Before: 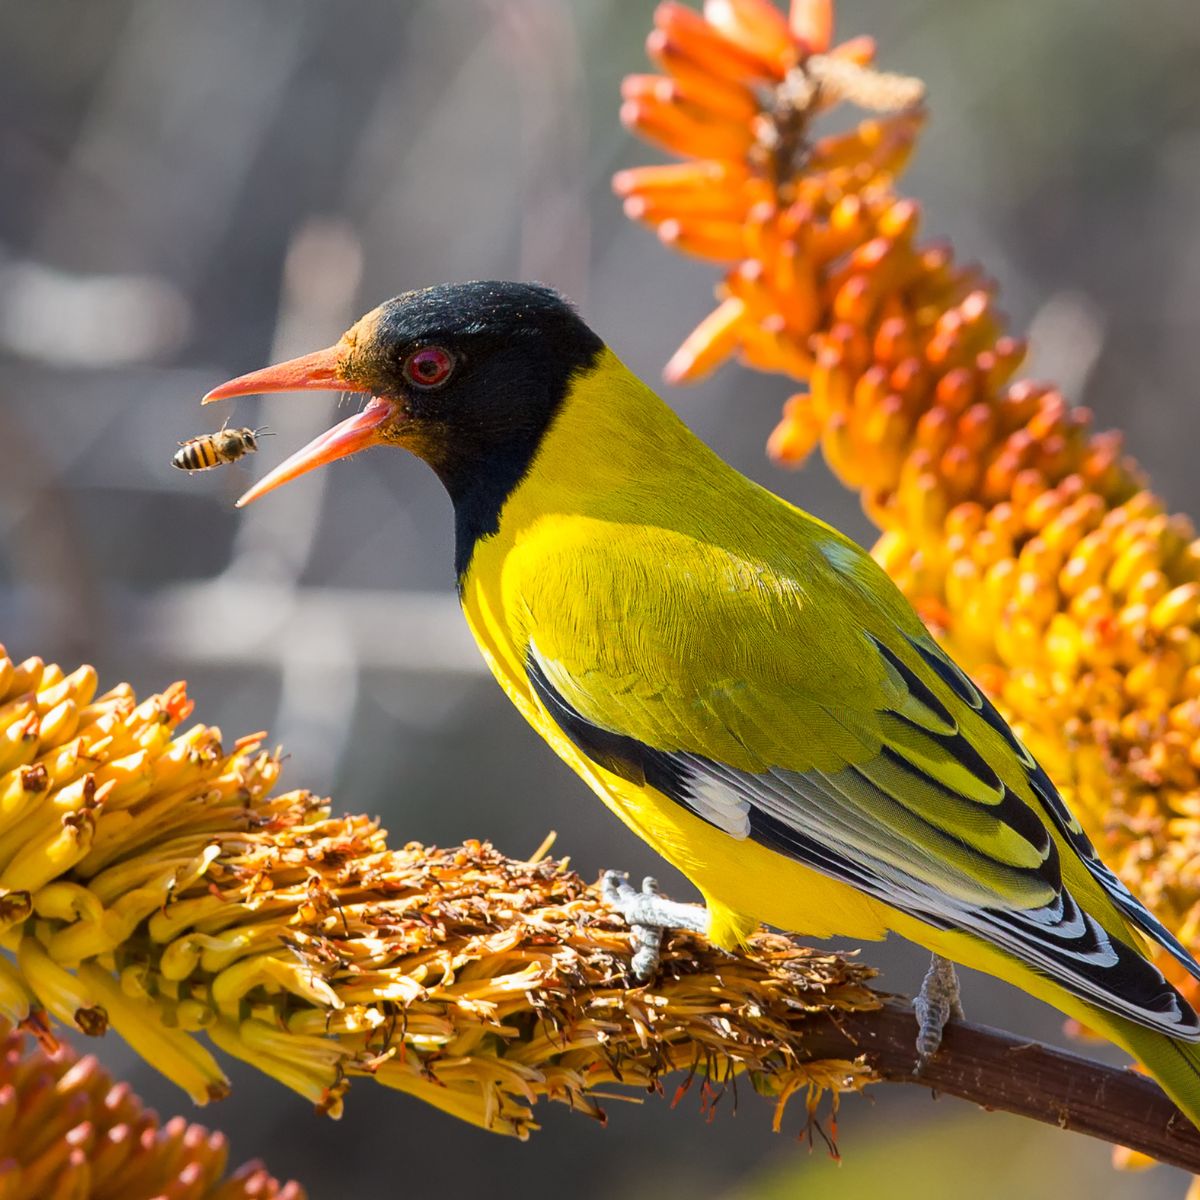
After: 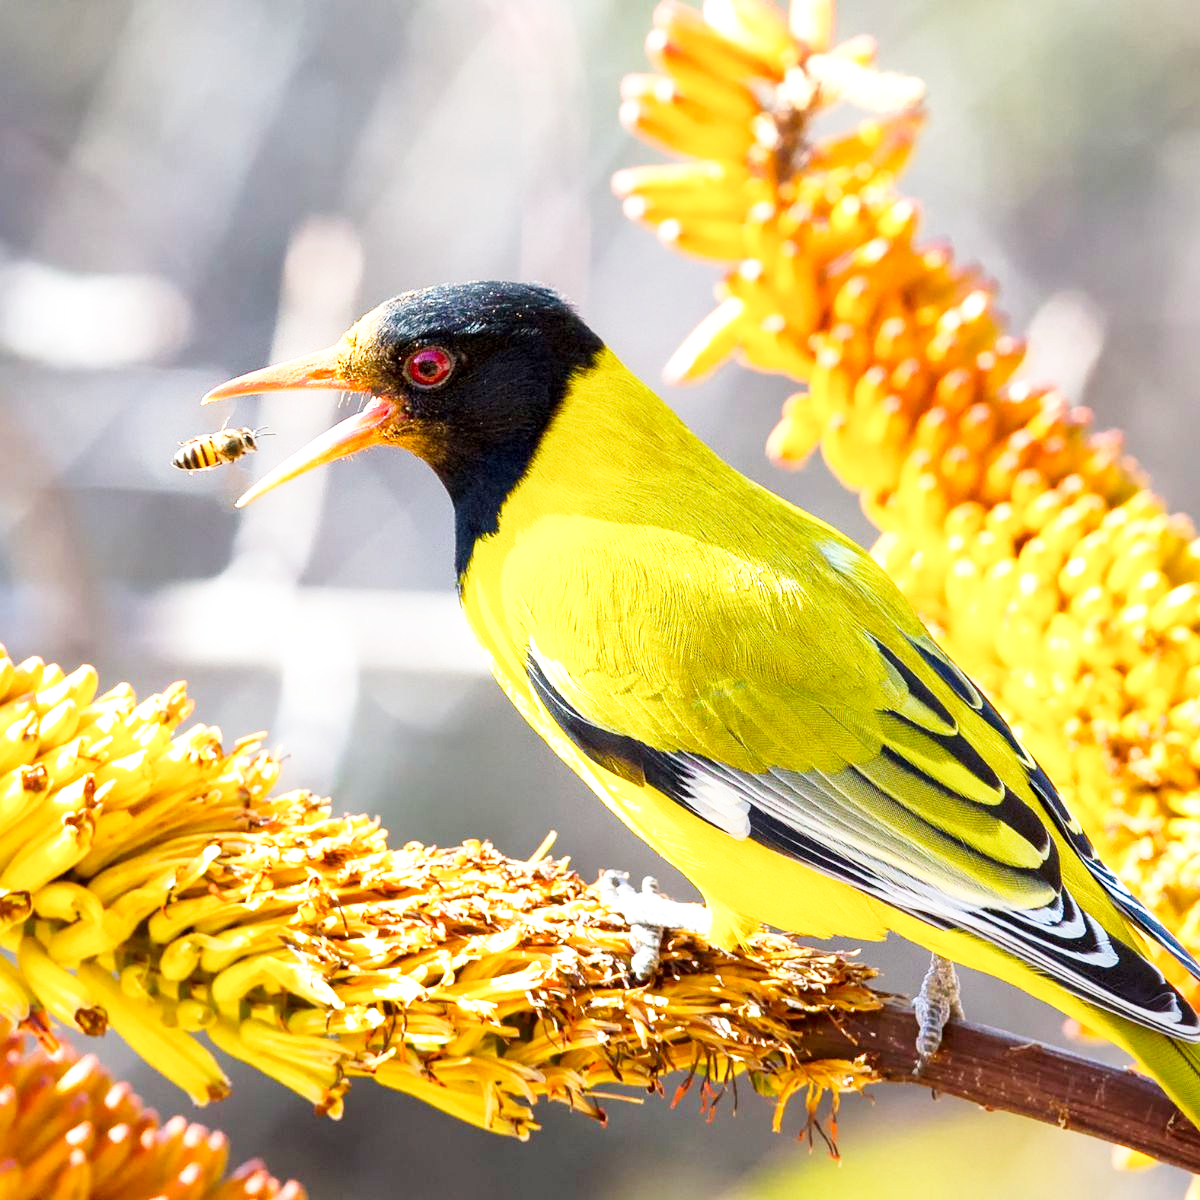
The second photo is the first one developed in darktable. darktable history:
exposure: black level correction 0, exposure 0.9 EV, compensate highlight preservation false
base curve: curves: ch0 [(0, 0) (0.005, 0.002) (0.15, 0.3) (0.4, 0.7) (0.75, 0.95) (1, 1)], preserve colors none
local contrast: highlights 61%, shadows 106%, detail 107%, midtone range 0.529
